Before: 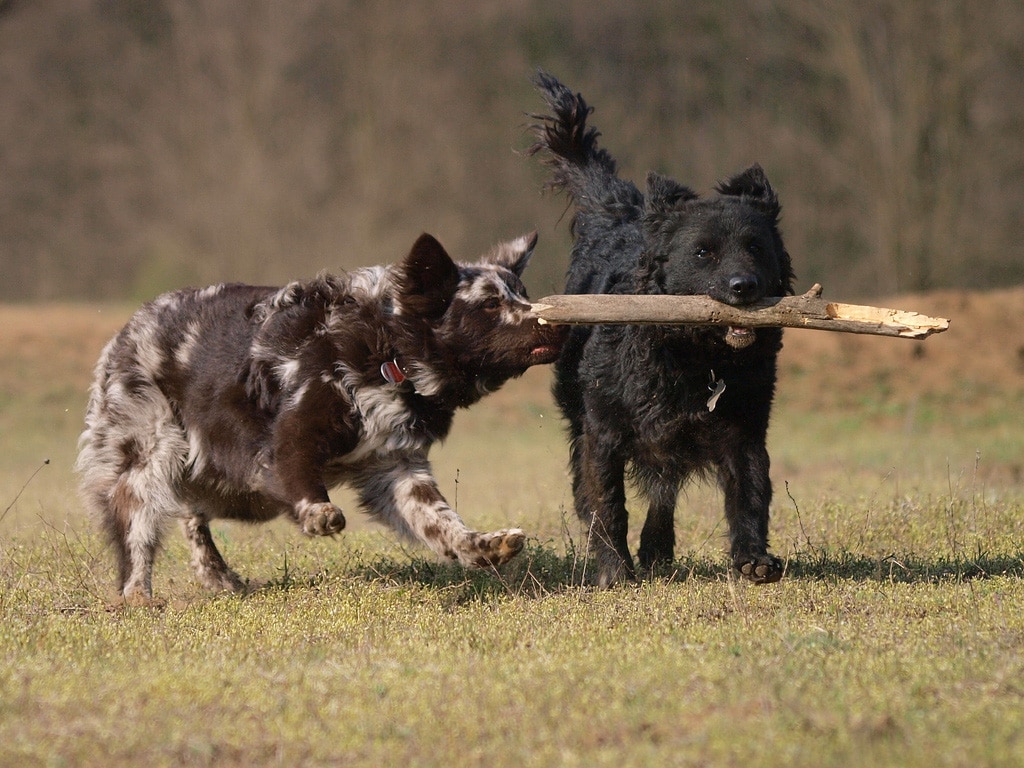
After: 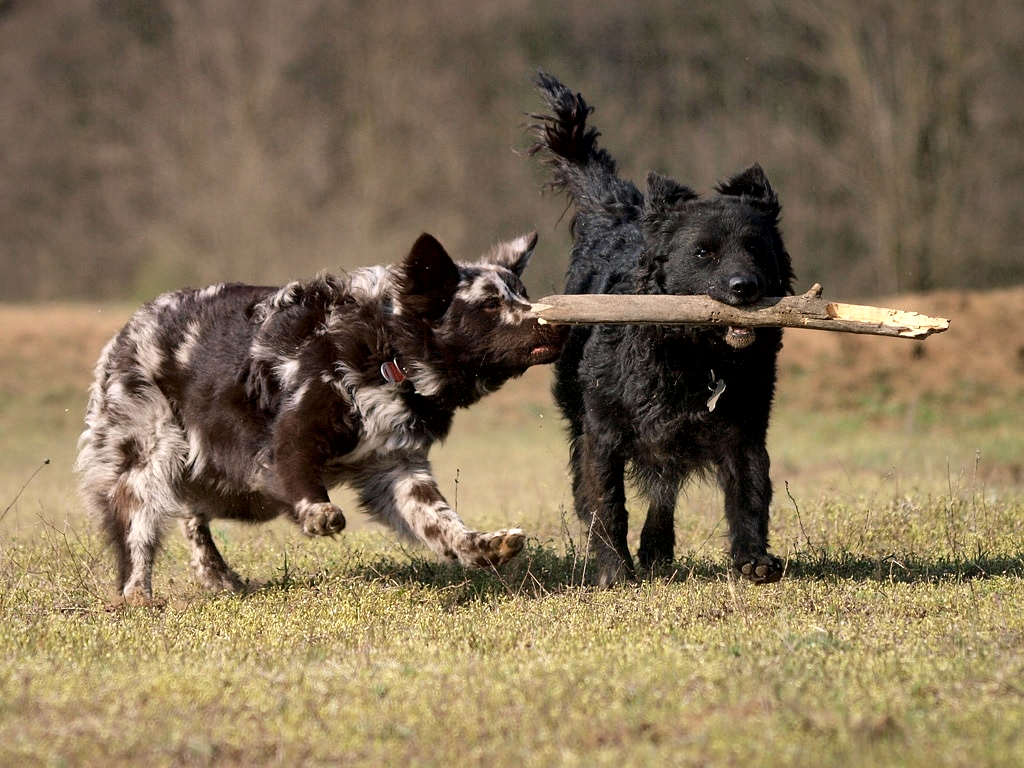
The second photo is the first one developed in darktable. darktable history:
local contrast: mode bilateral grid, contrast 25, coarseness 60, detail 151%, midtone range 0.2
levels: mode automatic, black 0.023%, white 99.97%, levels [0.062, 0.494, 0.925]
